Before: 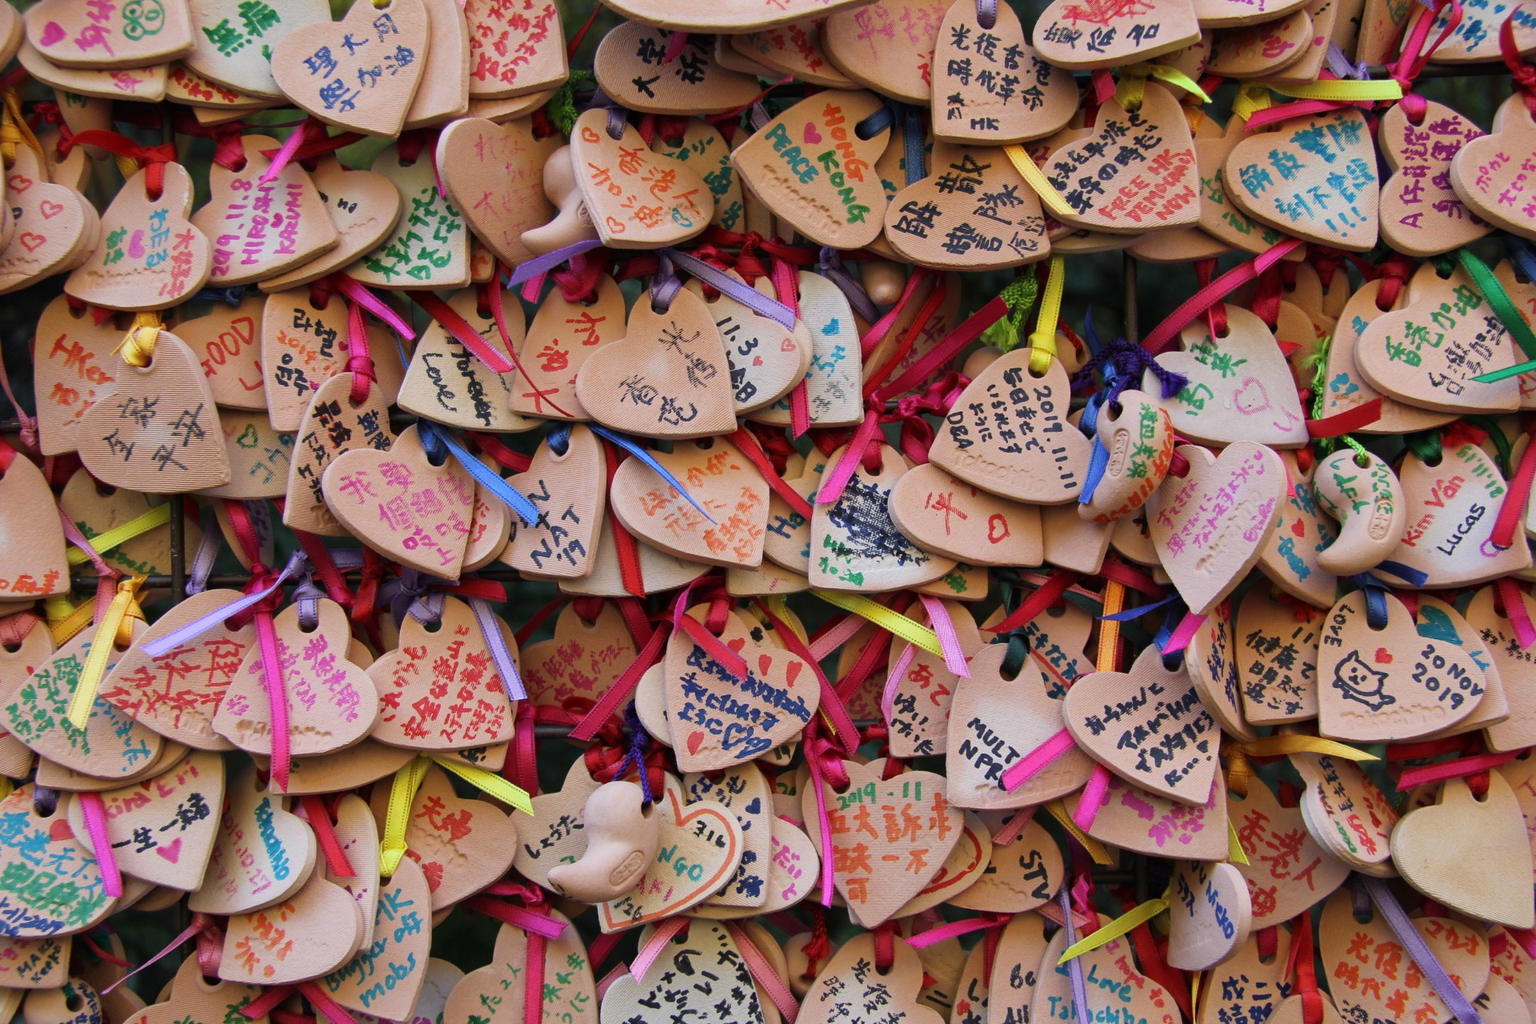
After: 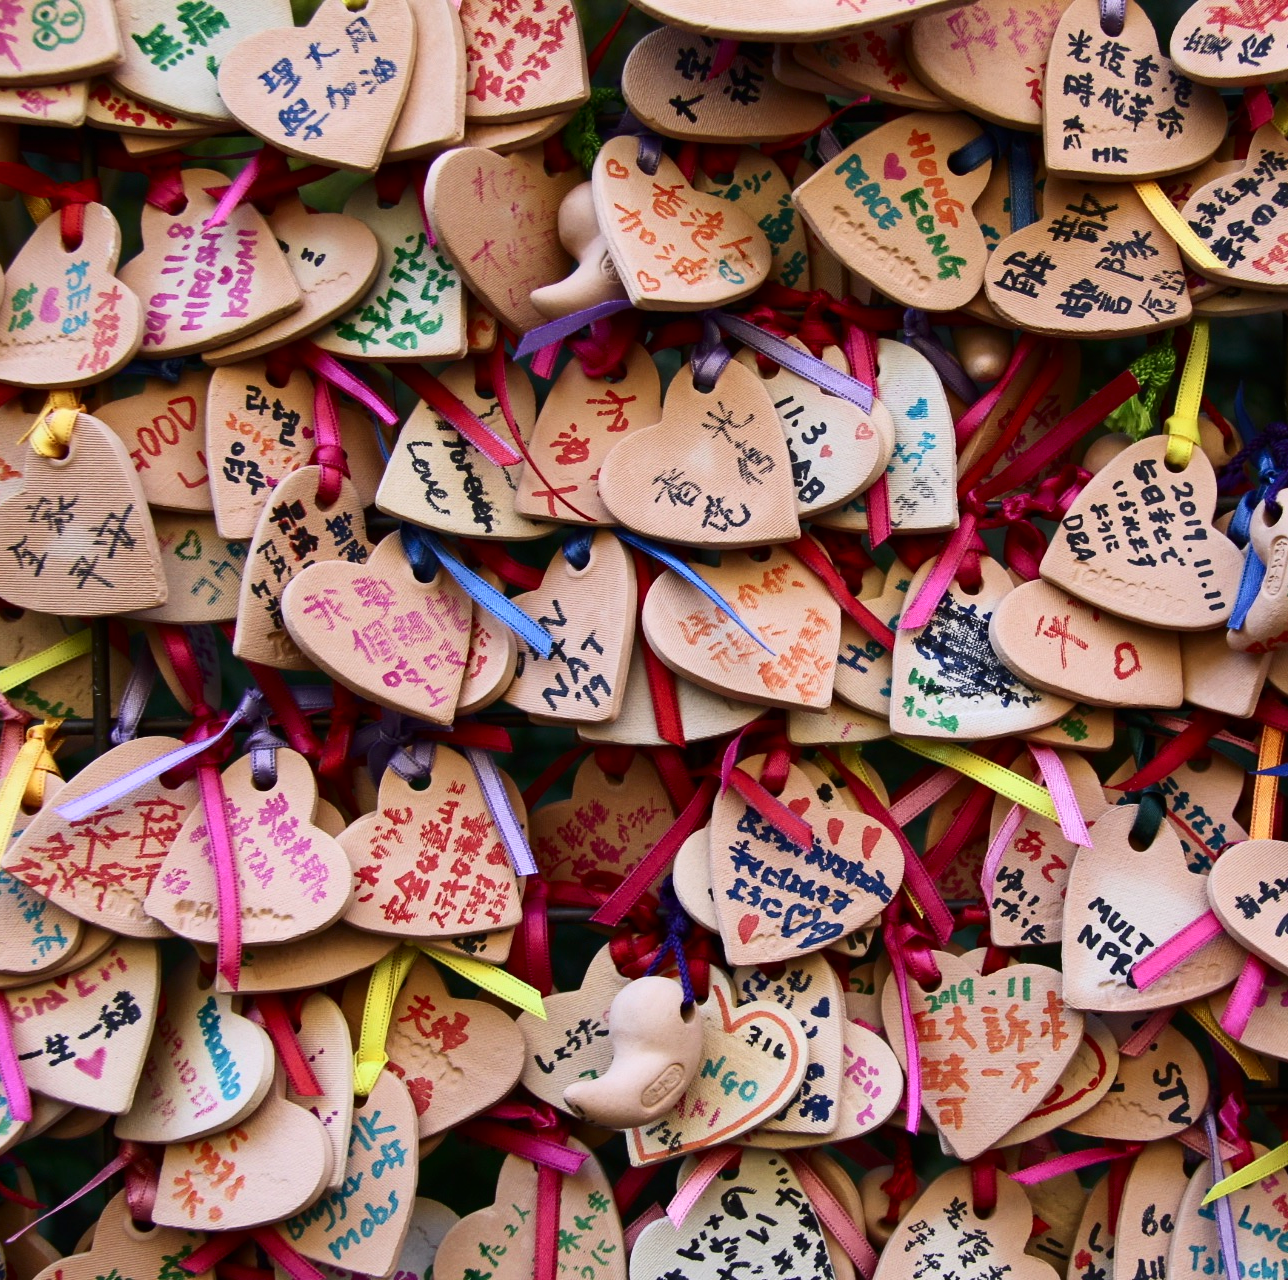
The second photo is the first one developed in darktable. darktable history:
contrast brightness saturation: contrast 0.27
crop and rotate: left 6.347%, right 26.547%
